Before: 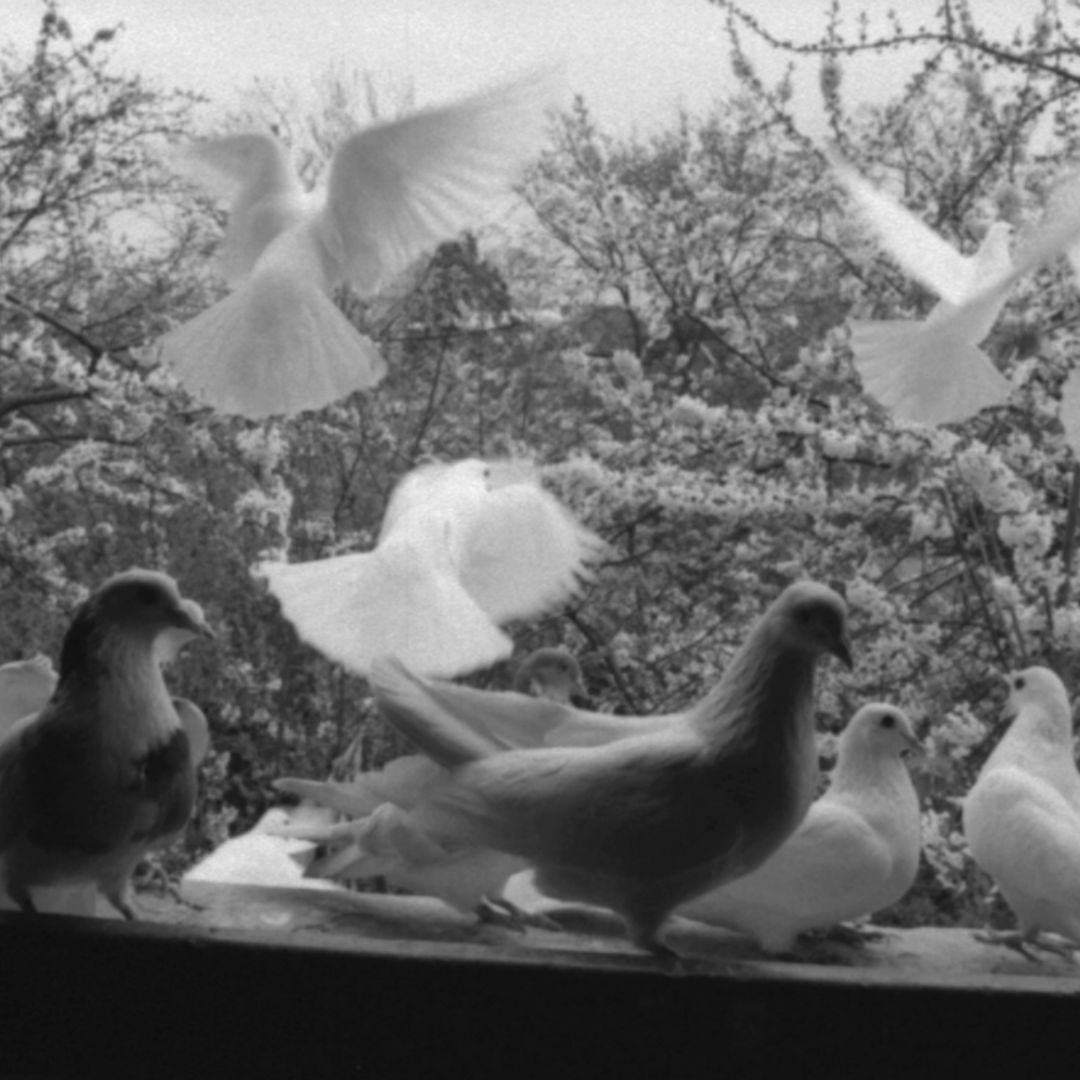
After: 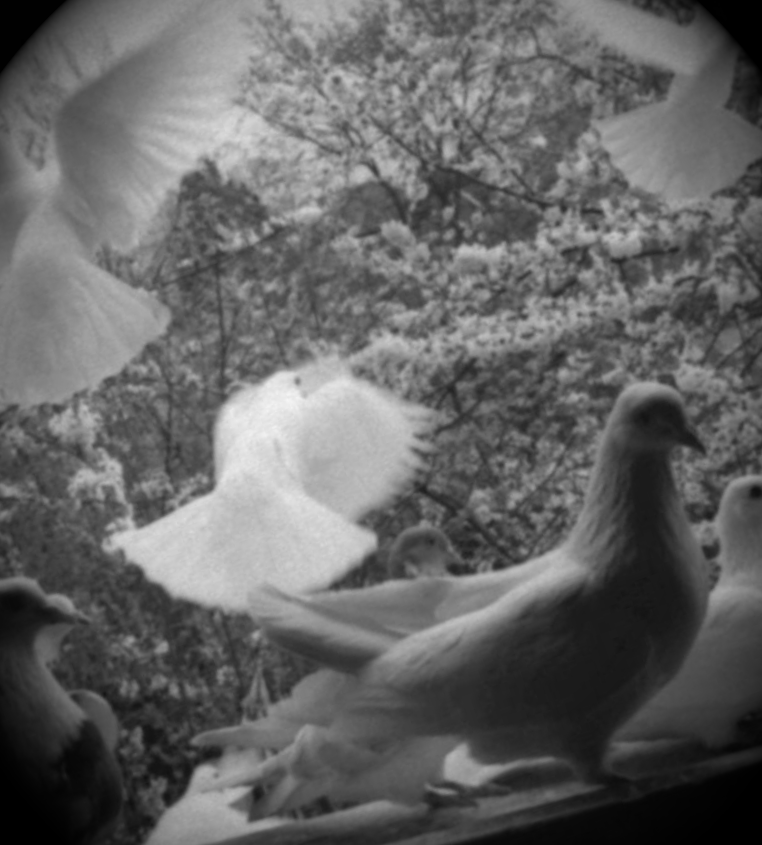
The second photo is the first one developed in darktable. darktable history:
vignetting: brightness -1, saturation 0.491, automatic ratio true, unbound false
crop and rotate: angle 18.17°, left 6.958%, right 3.991%, bottom 1.181%
